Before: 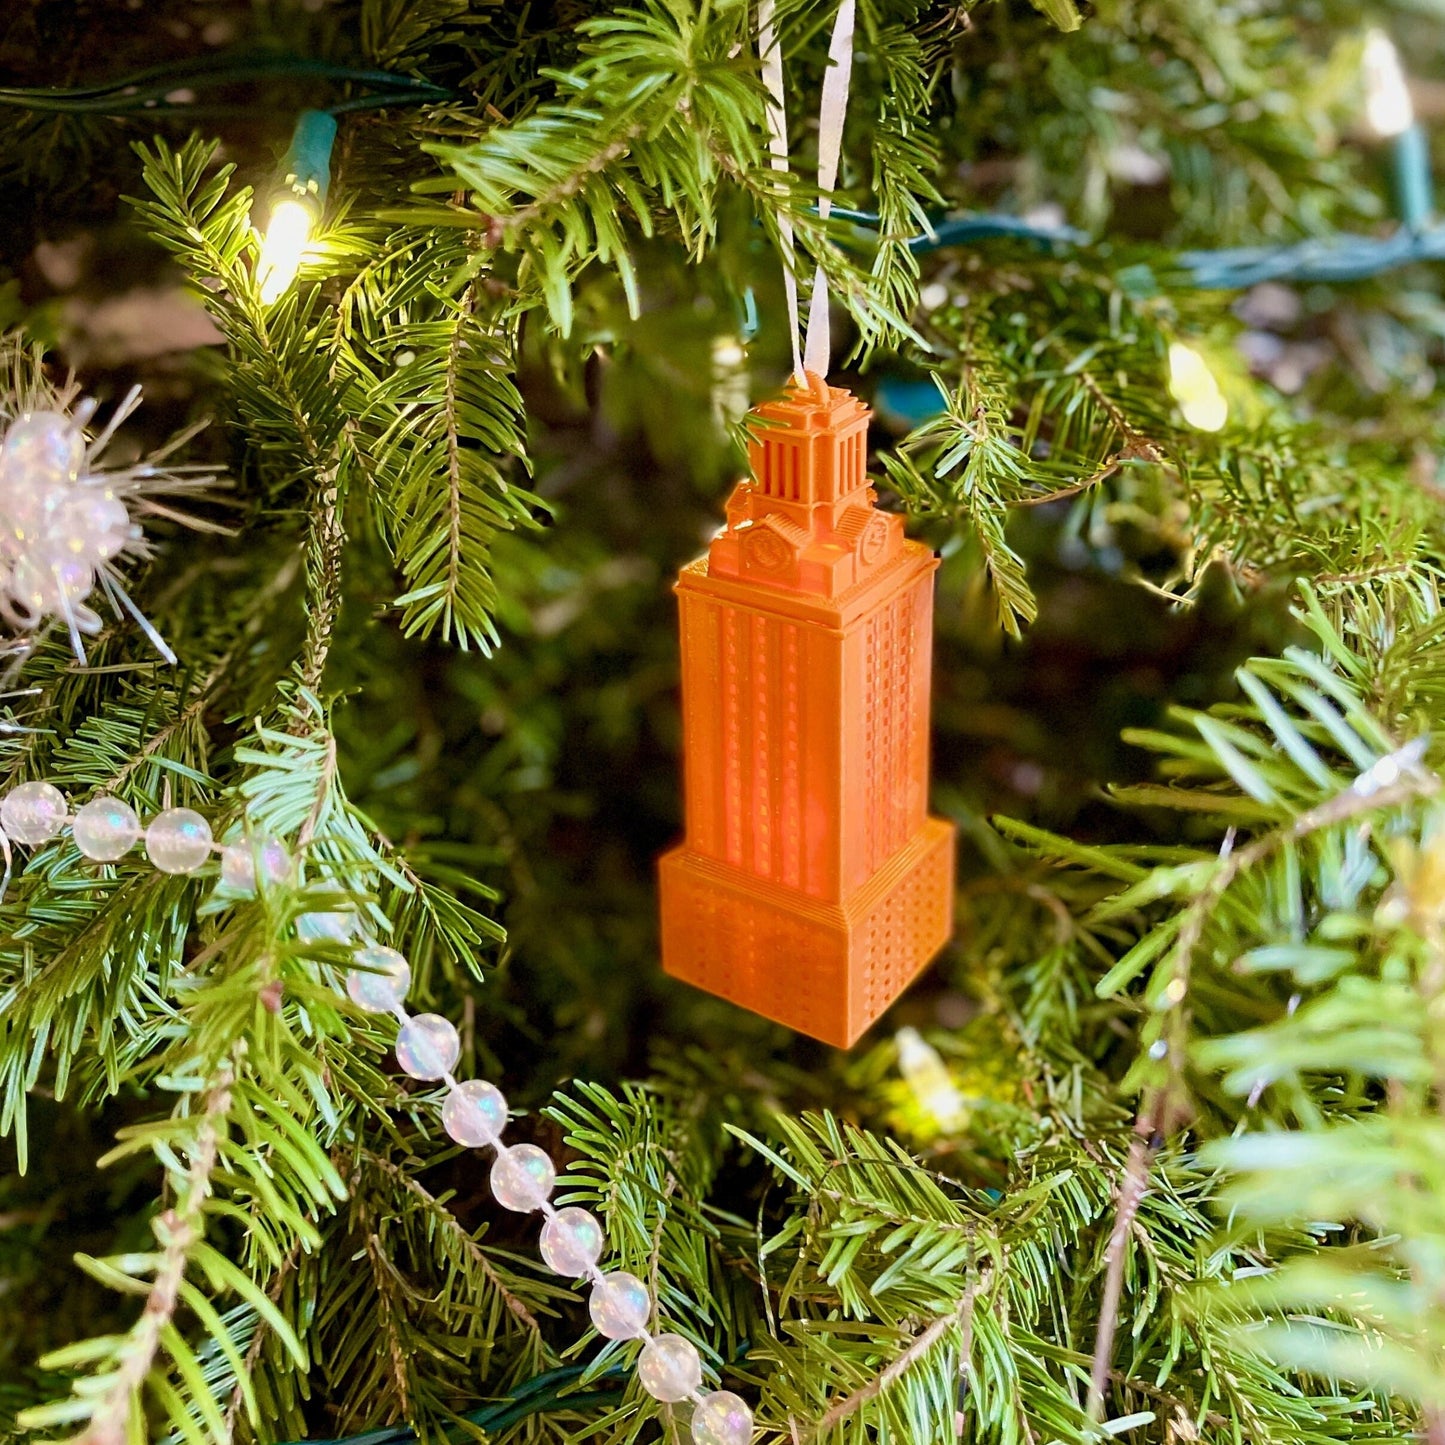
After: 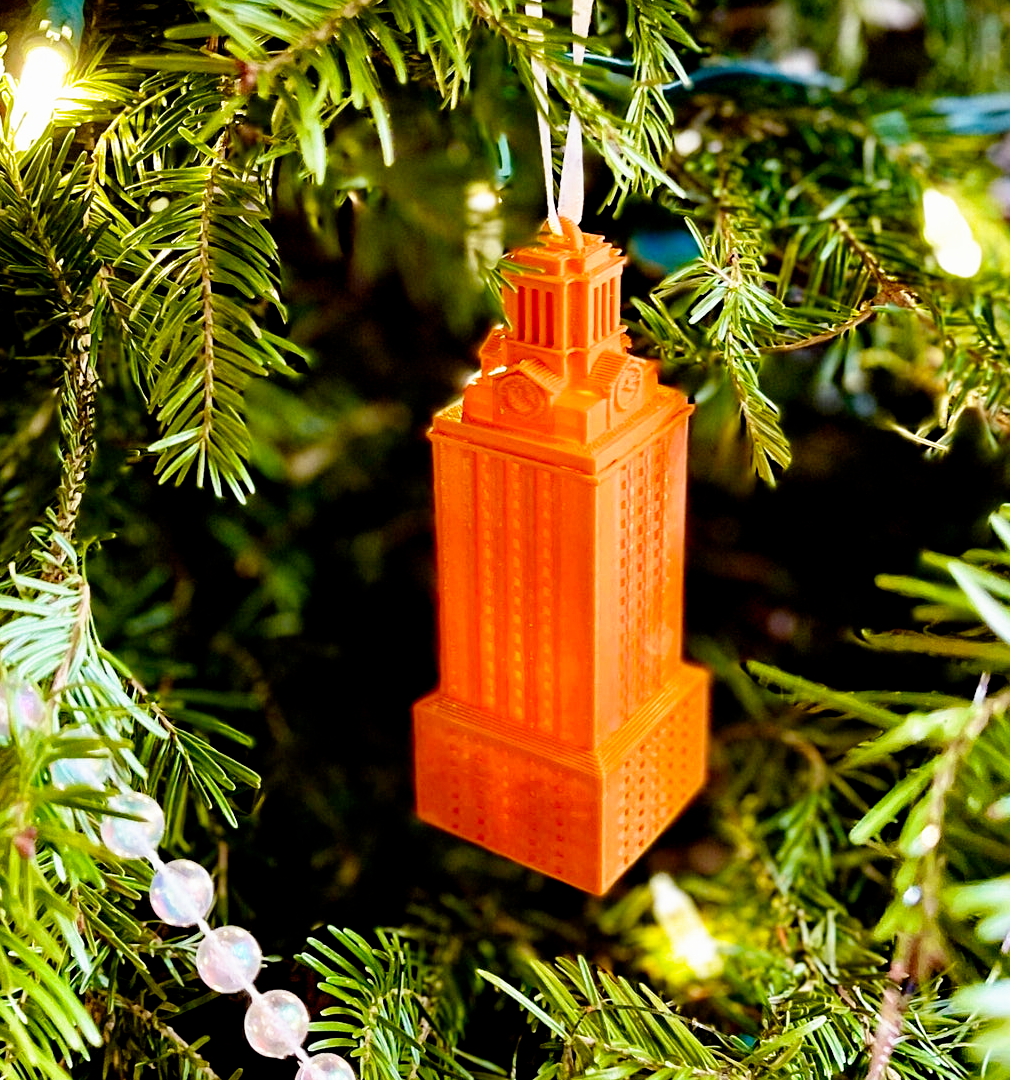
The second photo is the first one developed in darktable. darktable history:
filmic rgb: black relative exposure -5.5 EV, white relative exposure 2.5 EV, threshold 3 EV, target black luminance 0%, hardness 4.51, latitude 67.35%, contrast 1.453, shadows ↔ highlights balance -3.52%, preserve chrominance no, color science v4 (2020), contrast in shadows soft, enable highlight reconstruction true
crop and rotate: left 17.046%, top 10.659%, right 12.989%, bottom 14.553%
